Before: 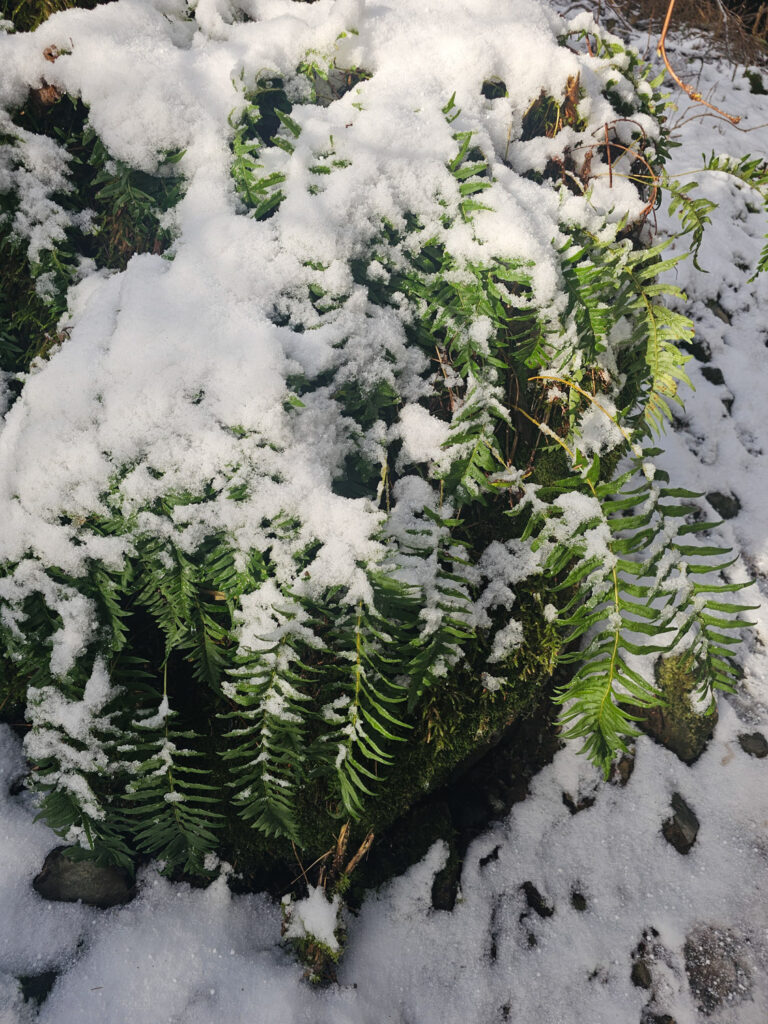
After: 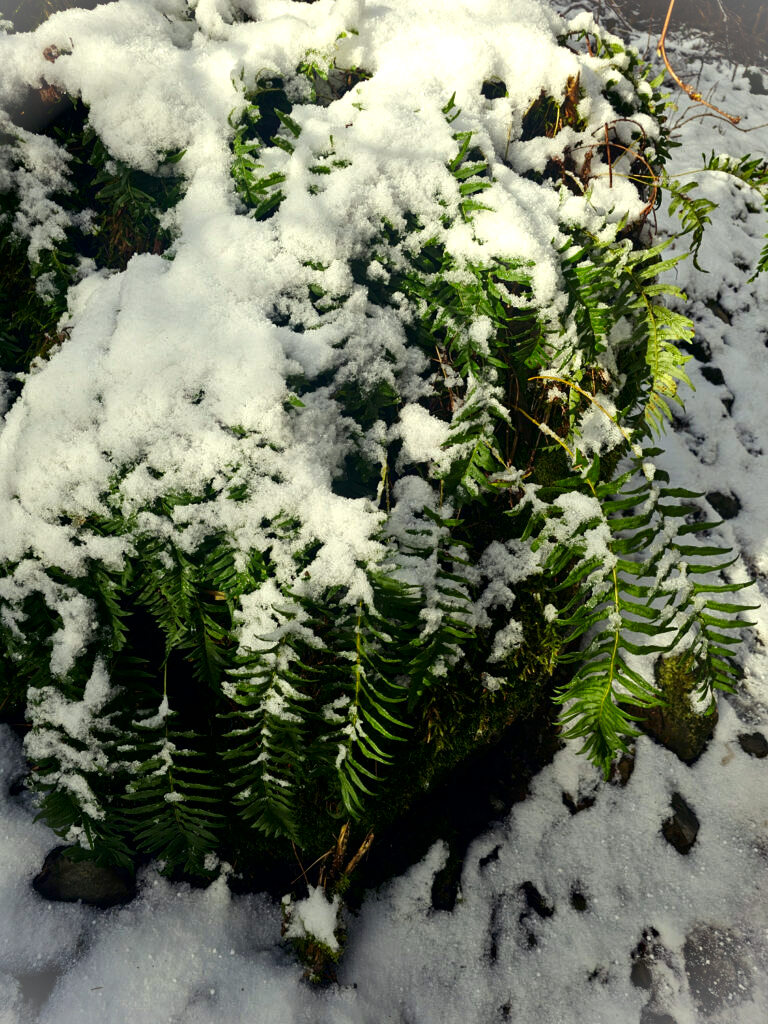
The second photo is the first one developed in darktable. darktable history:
tone equalizer: -8 EV -0.417 EV, -7 EV -0.389 EV, -6 EV -0.333 EV, -5 EV -0.222 EV, -3 EV 0.222 EV, -2 EV 0.333 EV, -1 EV 0.389 EV, +0 EV 0.417 EV, edges refinement/feathering 500, mask exposure compensation -1.57 EV, preserve details no
exposure: black level correction 0.004, exposure 0.014 EV, compensate highlight preservation false
vignetting: fall-off start 100%, brightness 0.3, saturation 0
contrast brightness saturation: brightness -0.2, saturation 0.08
color correction: highlights a* -5.94, highlights b* 11.19
